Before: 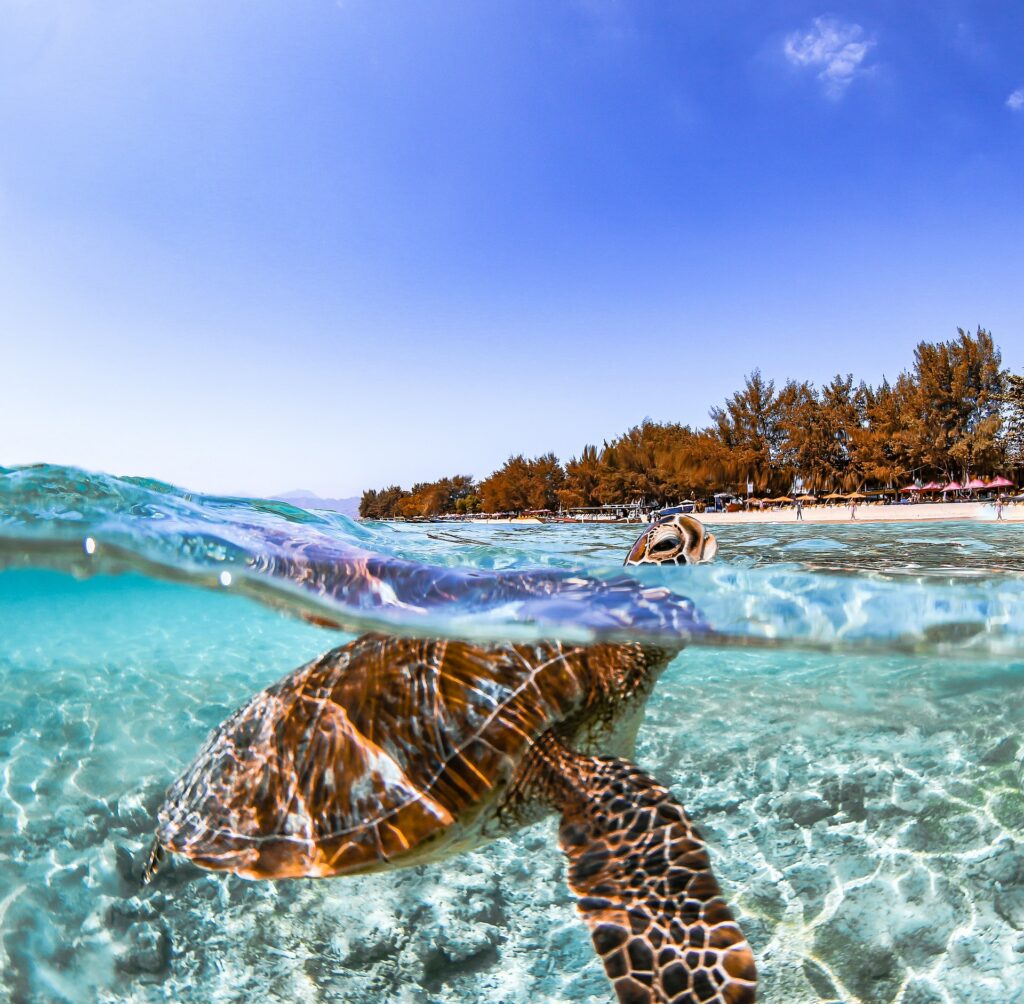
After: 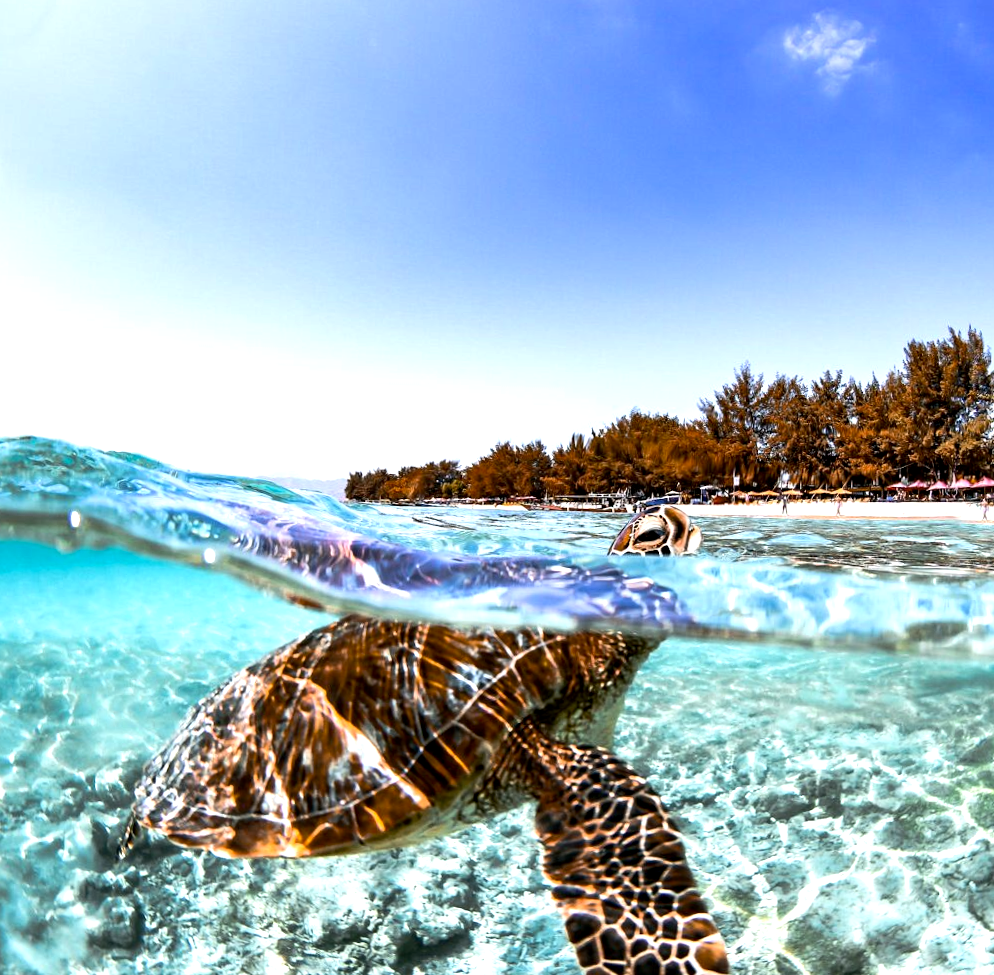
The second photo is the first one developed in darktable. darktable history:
white balance: emerald 1
exposure: black level correction 0.009, exposure 0.014 EV, compensate highlight preservation false
crop and rotate: angle -1.69°
tone equalizer: -8 EV -0.75 EV, -7 EV -0.7 EV, -6 EV -0.6 EV, -5 EV -0.4 EV, -3 EV 0.4 EV, -2 EV 0.6 EV, -1 EV 0.7 EV, +0 EV 0.75 EV, edges refinement/feathering 500, mask exposure compensation -1.57 EV, preserve details no
